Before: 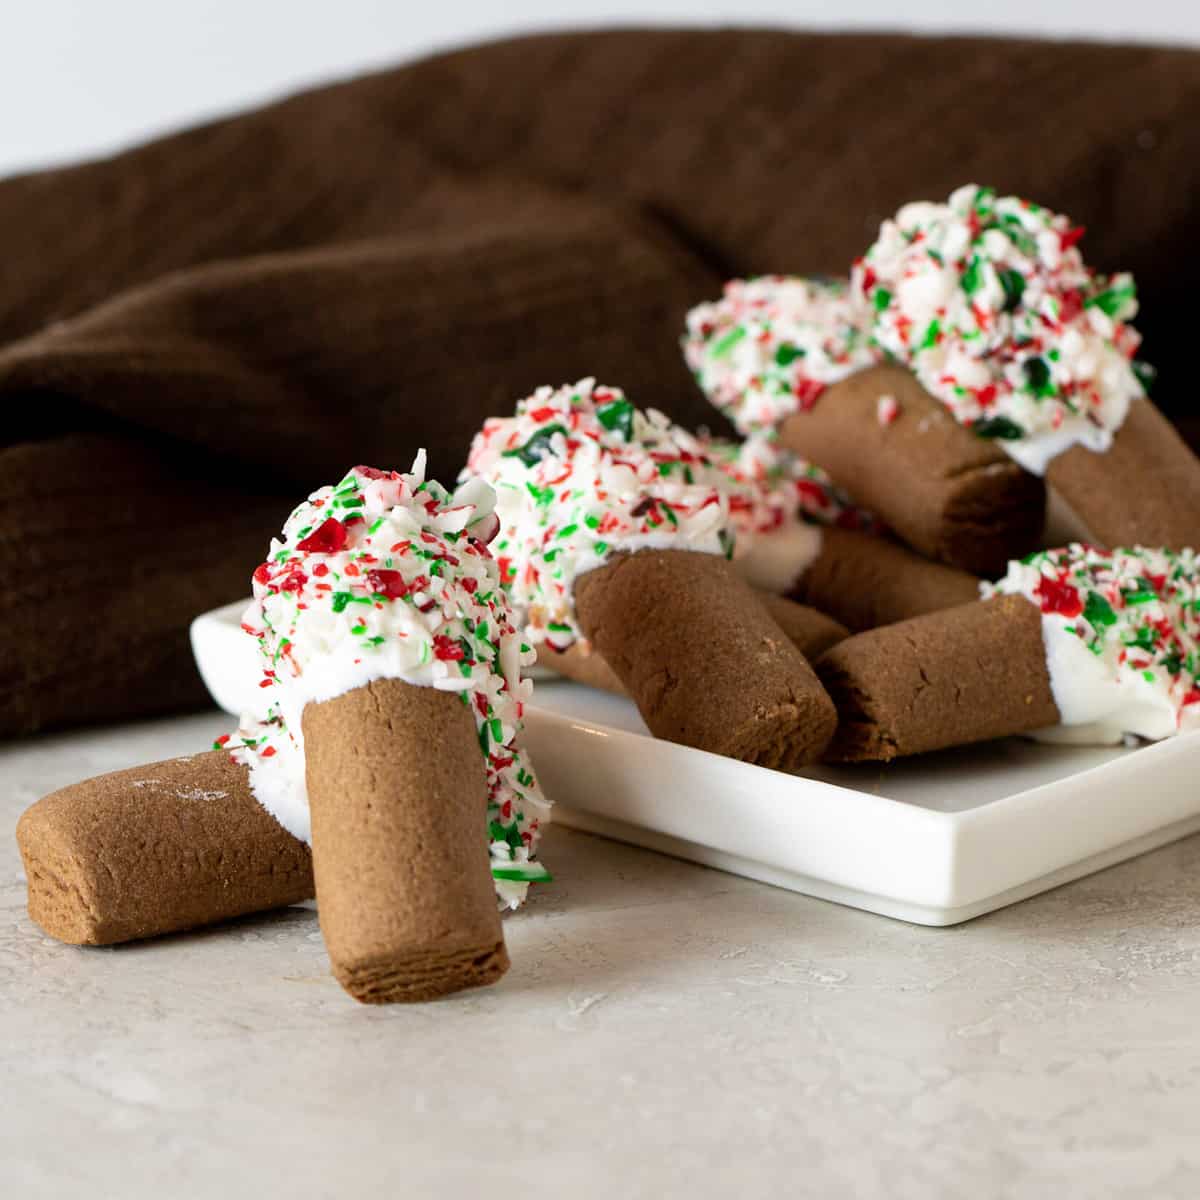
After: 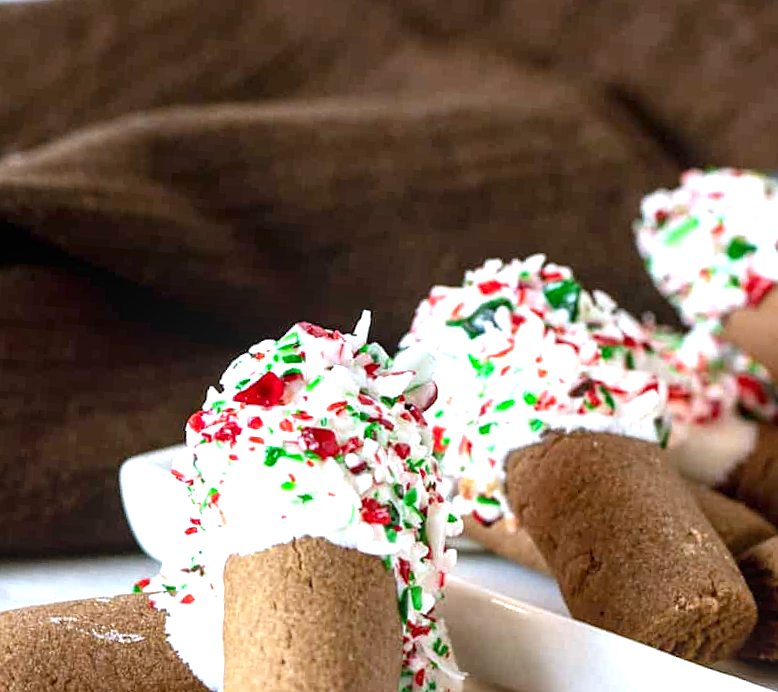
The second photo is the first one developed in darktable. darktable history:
crop and rotate: angle -4.99°, left 2.122%, top 6.945%, right 27.566%, bottom 30.519%
local contrast: on, module defaults
white balance: red 0.931, blue 1.11
sharpen: amount 0.2
exposure: black level correction 0, exposure 0.953 EV, compensate exposure bias true, compensate highlight preservation false
